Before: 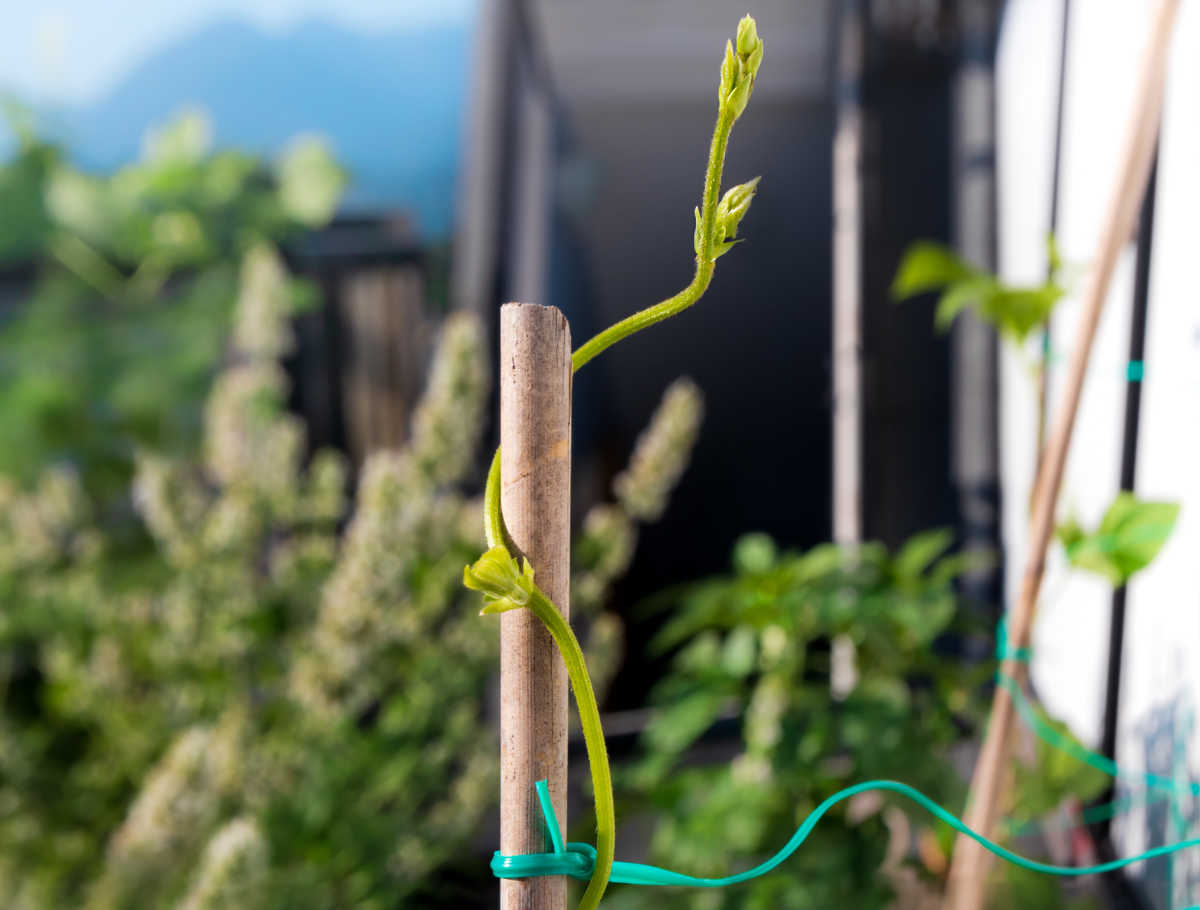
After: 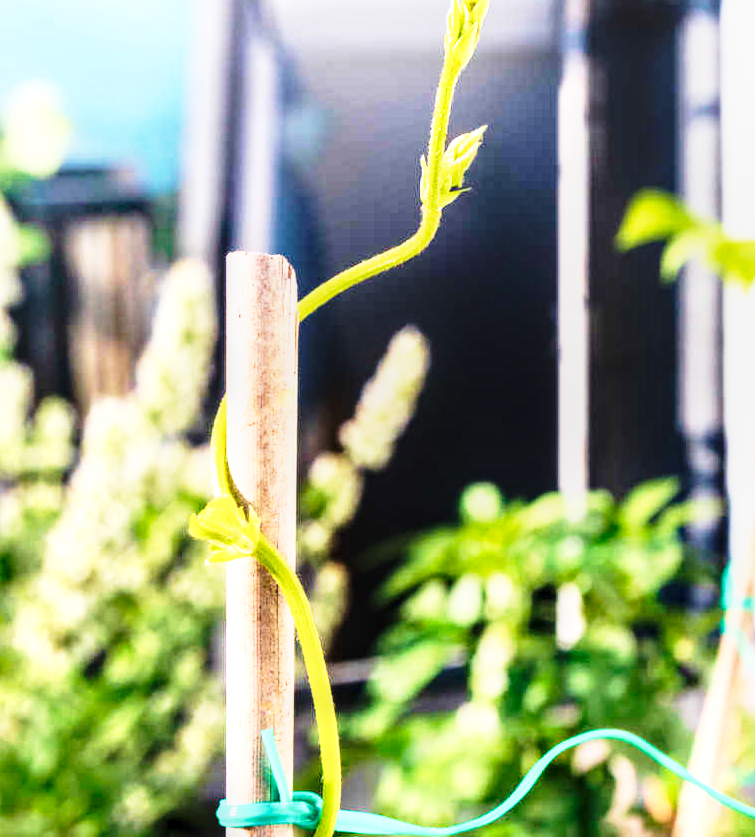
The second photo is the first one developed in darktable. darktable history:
base curve: curves: ch0 [(0, 0) (0.026, 0.03) (0.109, 0.232) (0.351, 0.748) (0.669, 0.968) (1, 1)], preserve colors none
crop and rotate: left 22.904%, top 5.628%, right 14.141%, bottom 2.305%
tone equalizer: -7 EV 0.155 EV, -6 EV 0.594 EV, -5 EV 1.13 EV, -4 EV 1.3 EV, -3 EV 1.15 EV, -2 EV 0.6 EV, -1 EV 0.157 EV, edges refinement/feathering 500, mask exposure compensation -1.57 EV, preserve details guided filter
velvia: on, module defaults
local contrast: detail 130%
